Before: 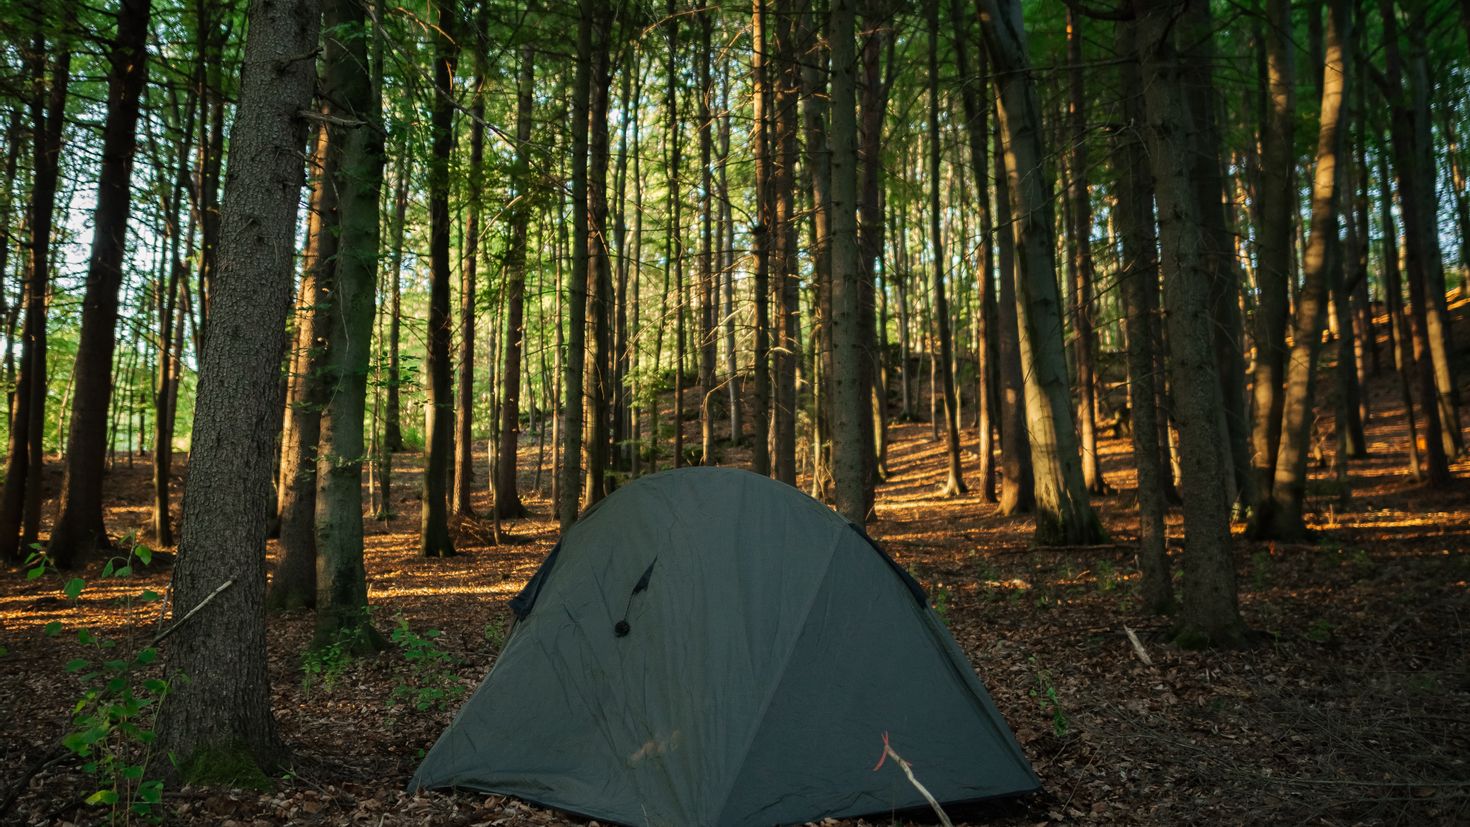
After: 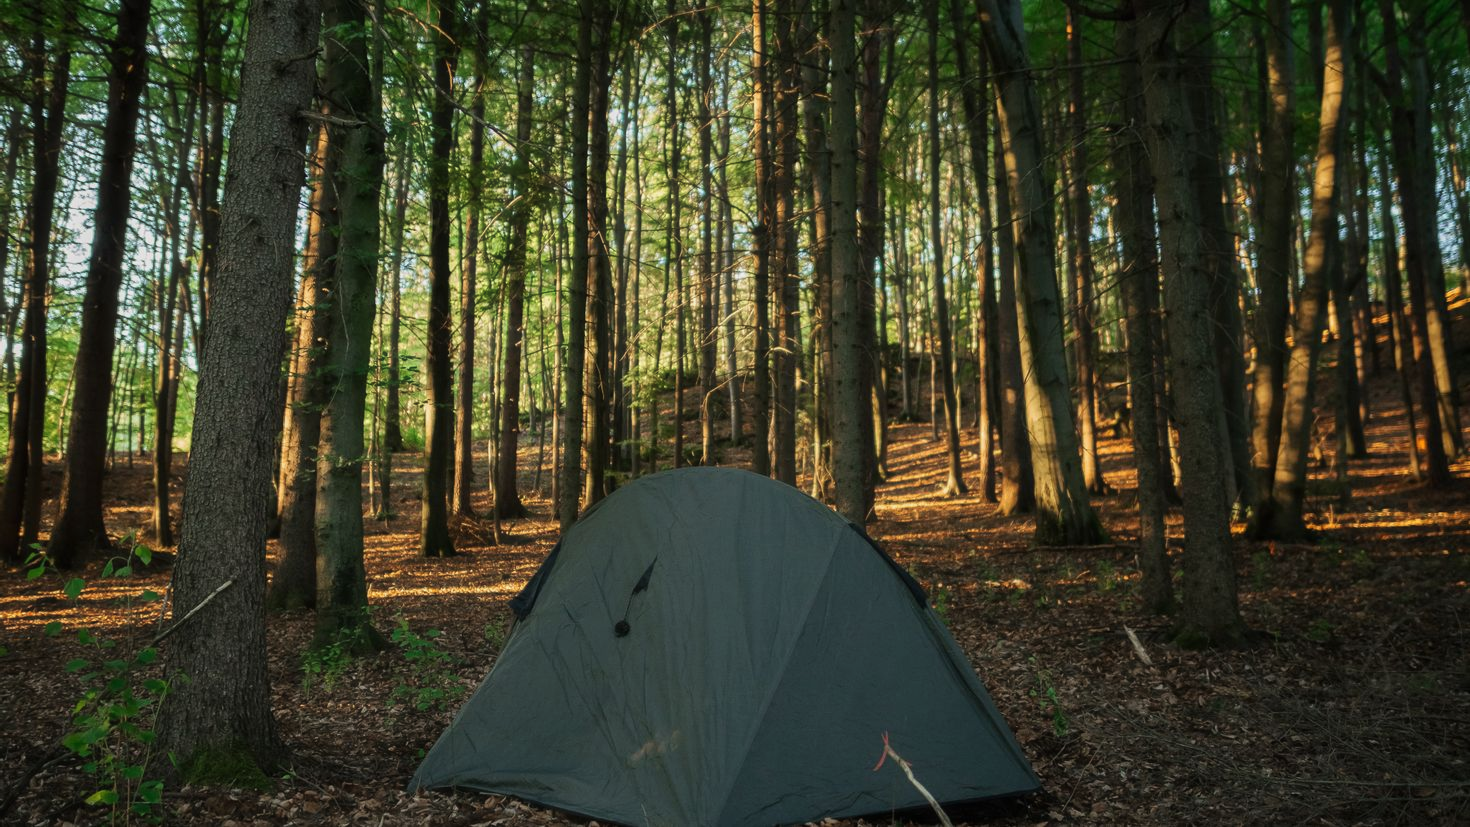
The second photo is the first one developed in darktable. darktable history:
haze removal: strength -0.054, compatibility mode true, adaptive false
